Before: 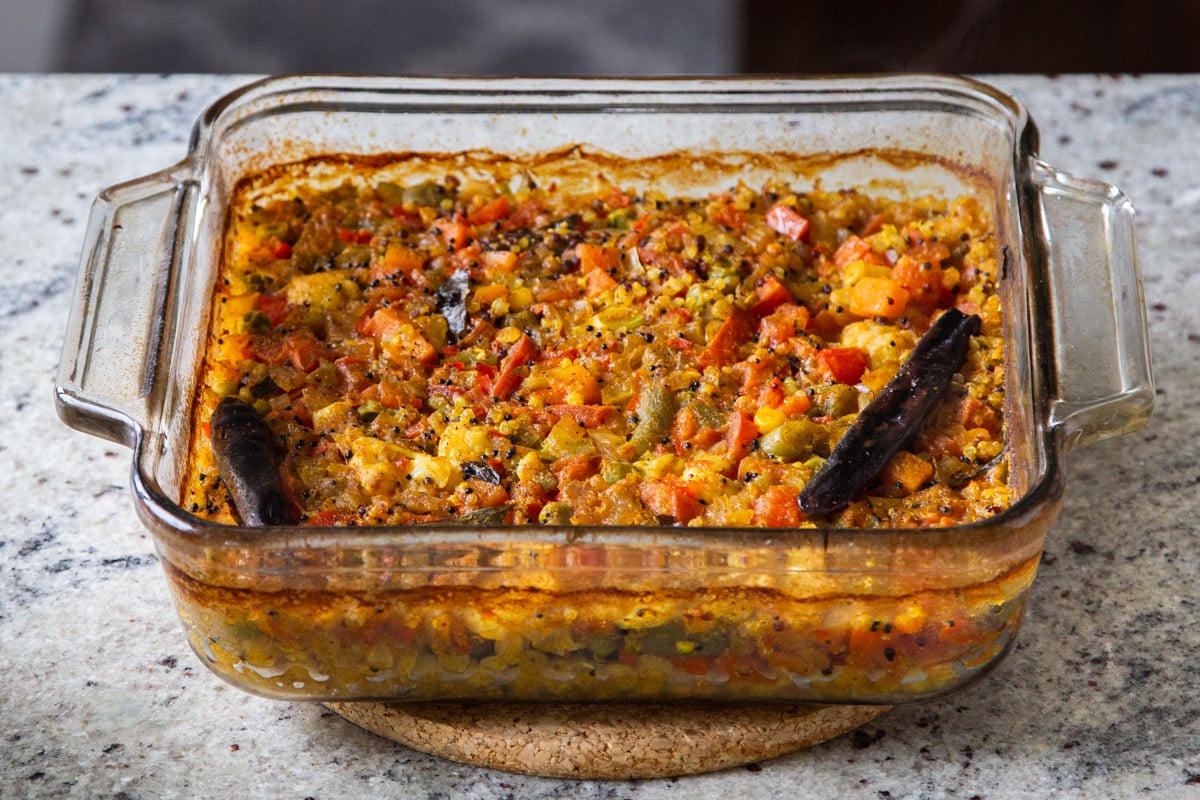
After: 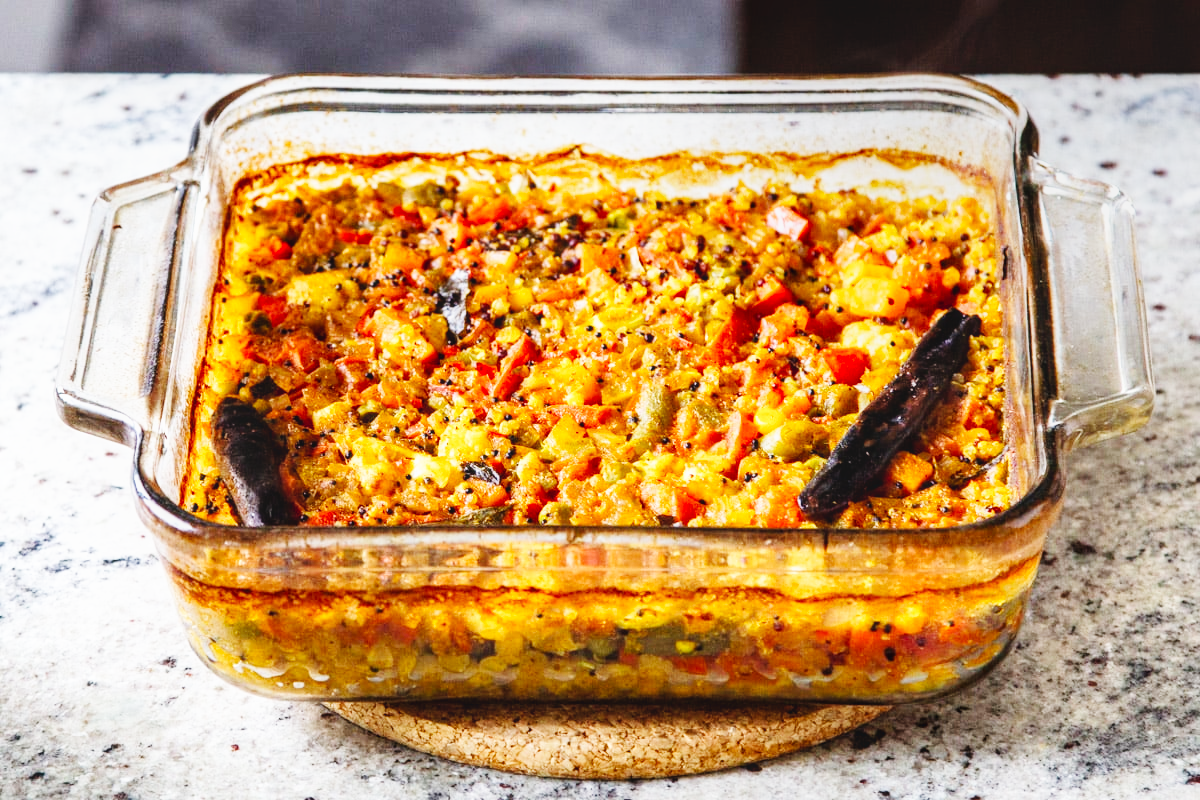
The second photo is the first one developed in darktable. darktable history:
base curve: curves: ch0 [(0, 0.003) (0.001, 0.002) (0.006, 0.004) (0.02, 0.022) (0.048, 0.086) (0.094, 0.234) (0.162, 0.431) (0.258, 0.629) (0.385, 0.8) (0.548, 0.918) (0.751, 0.988) (1, 1)], preserve colors none
local contrast: detail 110%
